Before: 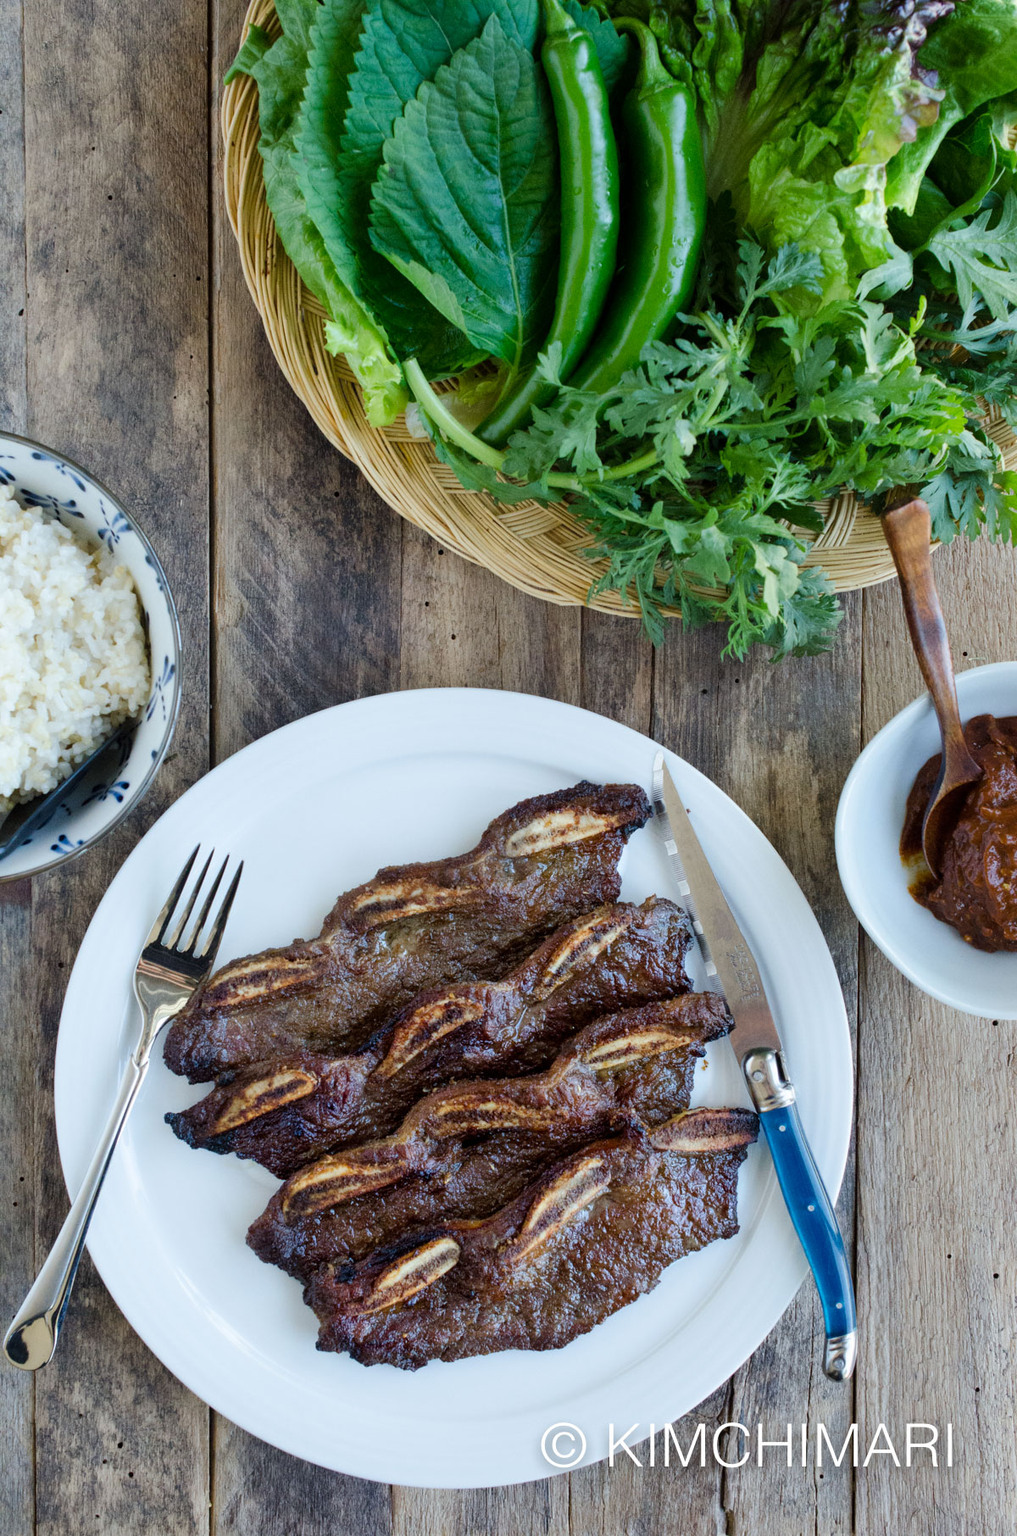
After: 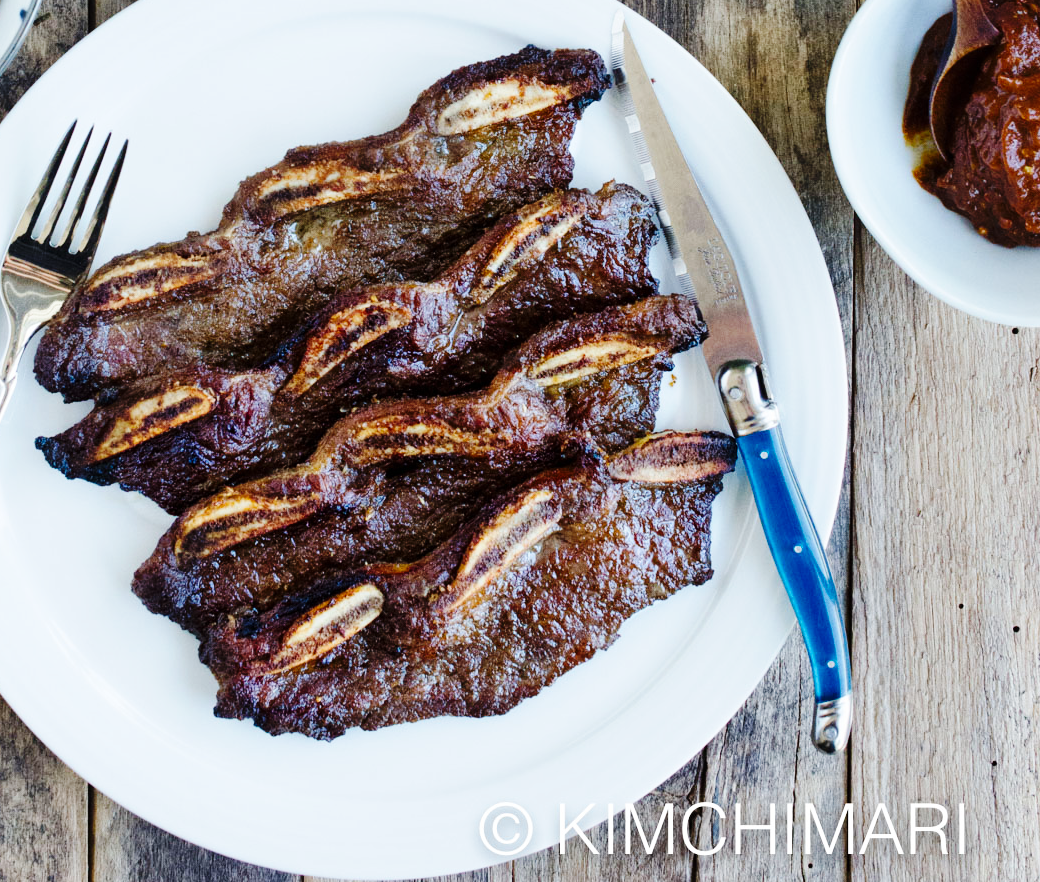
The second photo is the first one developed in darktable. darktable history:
crop and rotate: left 13.253%, top 48.38%, bottom 2.907%
base curve: curves: ch0 [(0, 0) (0.036, 0.025) (0.121, 0.166) (0.206, 0.329) (0.605, 0.79) (1, 1)], preserve colors none
